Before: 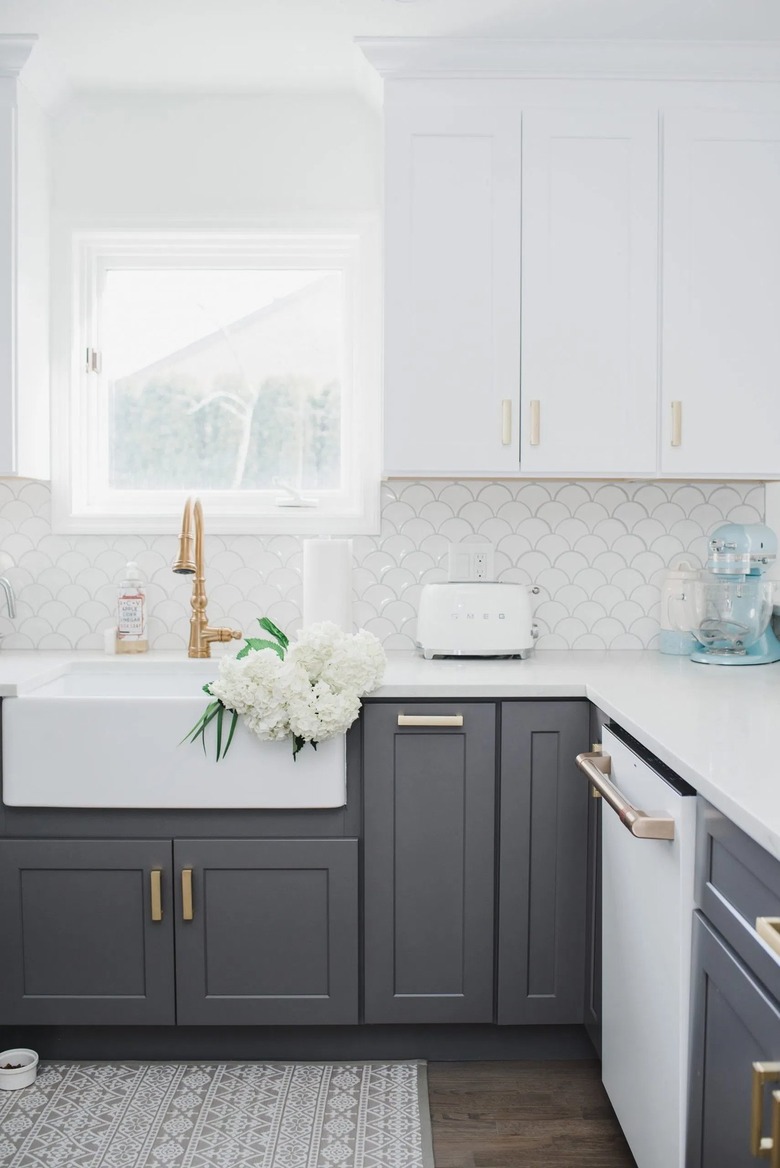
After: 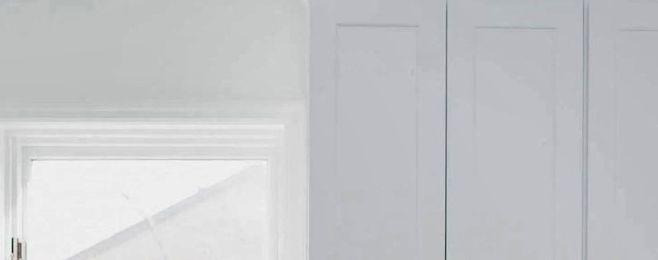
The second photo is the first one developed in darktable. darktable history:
contrast brightness saturation: contrast 0.127, brightness -0.23, saturation 0.149
crop and rotate: left 9.647%, top 9.457%, right 5.948%, bottom 68.233%
shadows and highlights: low approximation 0.01, soften with gaussian
